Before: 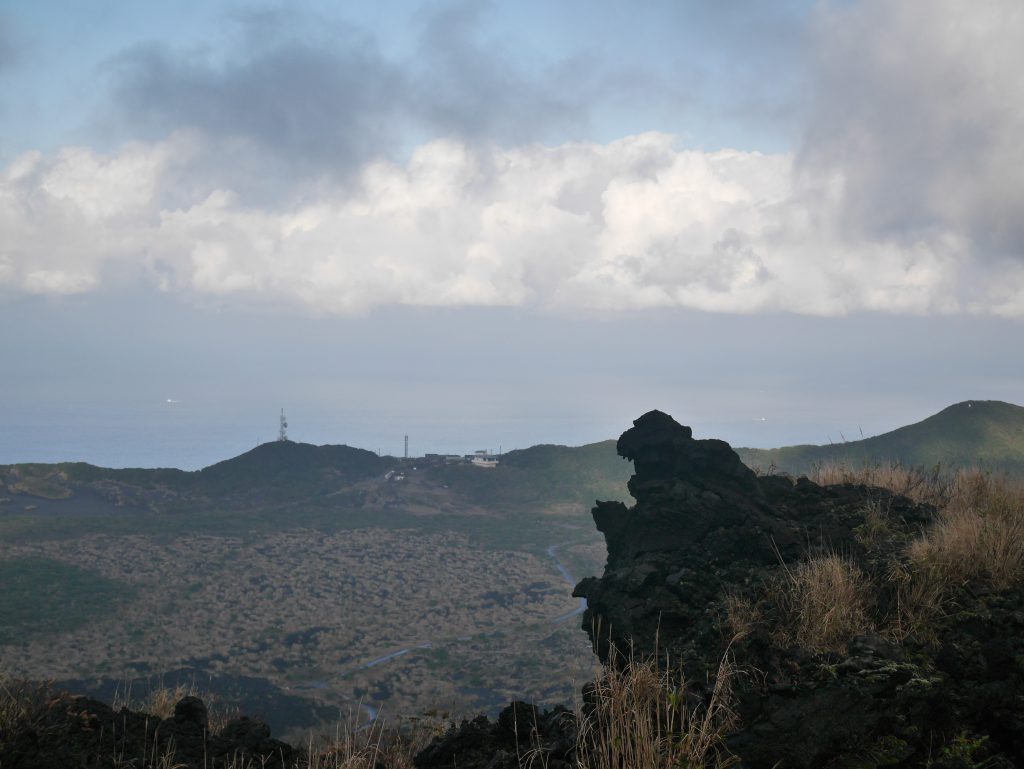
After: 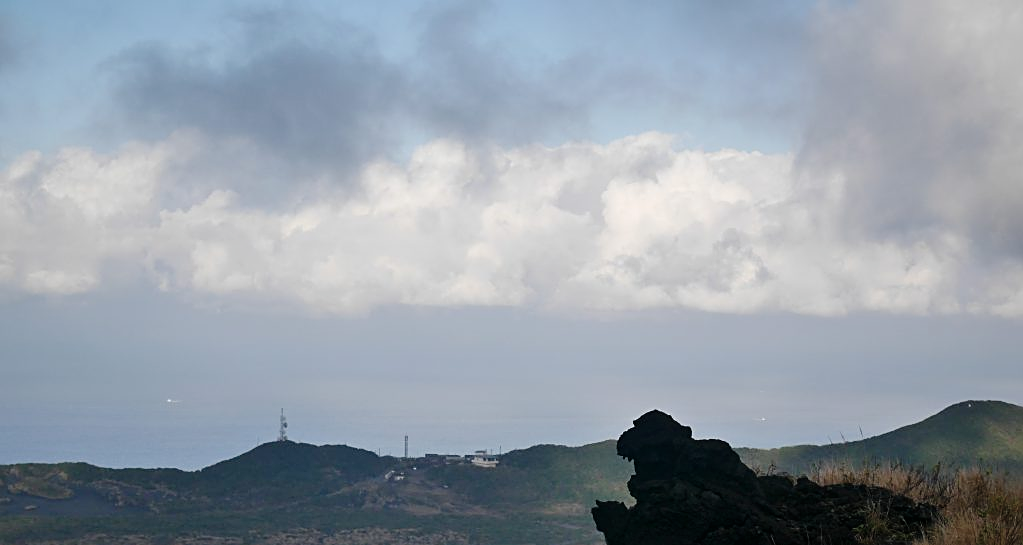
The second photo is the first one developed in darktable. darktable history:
crop: right 0.001%, bottom 29.079%
sharpen: on, module defaults
tone curve: curves: ch0 [(0, 0) (0.068, 0.012) (0.183, 0.089) (0.341, 0.283) (0.547, 0.532) (0.828, 0.815) (1, 0.983)]; ch1 [(0, 0) (0.23, 0.166) (0.34, 0.308) (0.371, 0.337) (0.429, 0.411) (0.477, 0.462) (0.499, 0.5) (0.529, 0.537) (0.559, 0.582) (0.743, 0.798) (1, 1)]; ch2 [(0, 0) (0.431, 0.414) (0.498, 0.503) (0.524, 0.528) (0.568, 0.546) (0.6, 0.597) (0.634, 0.645) (0.728, 0.742) (1, 1)], preserve colors none
